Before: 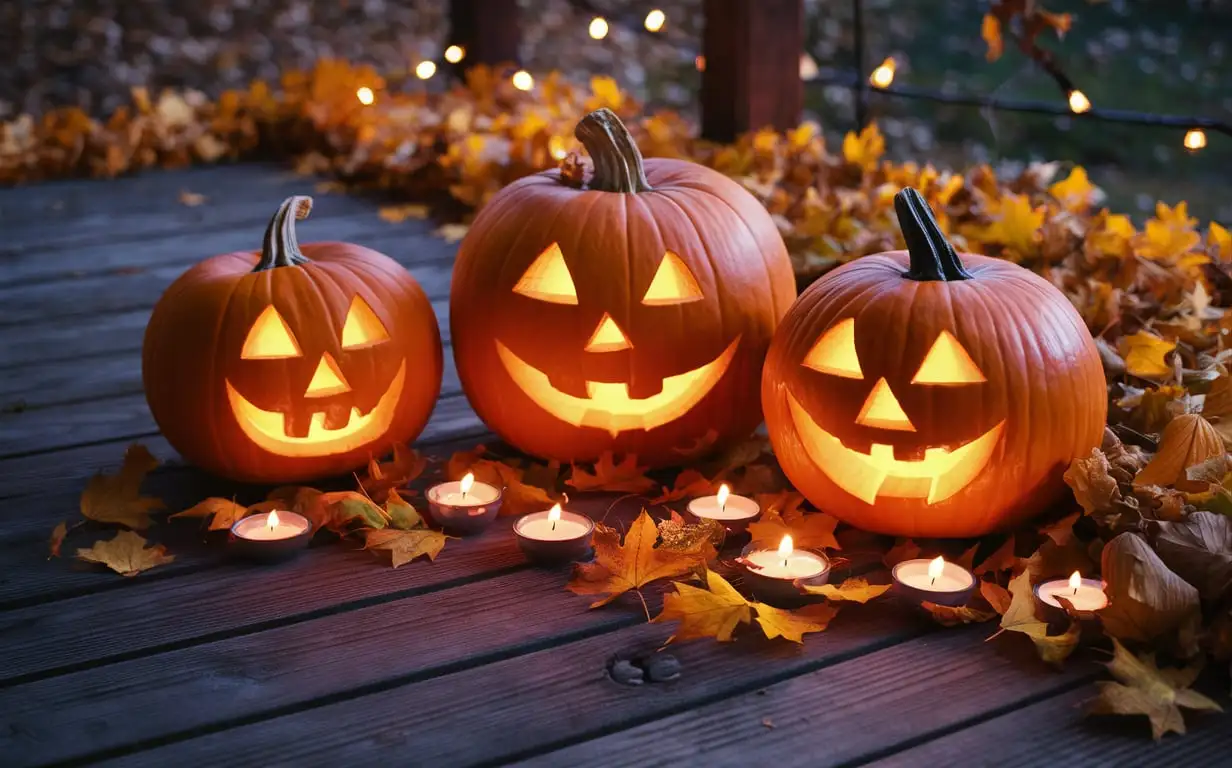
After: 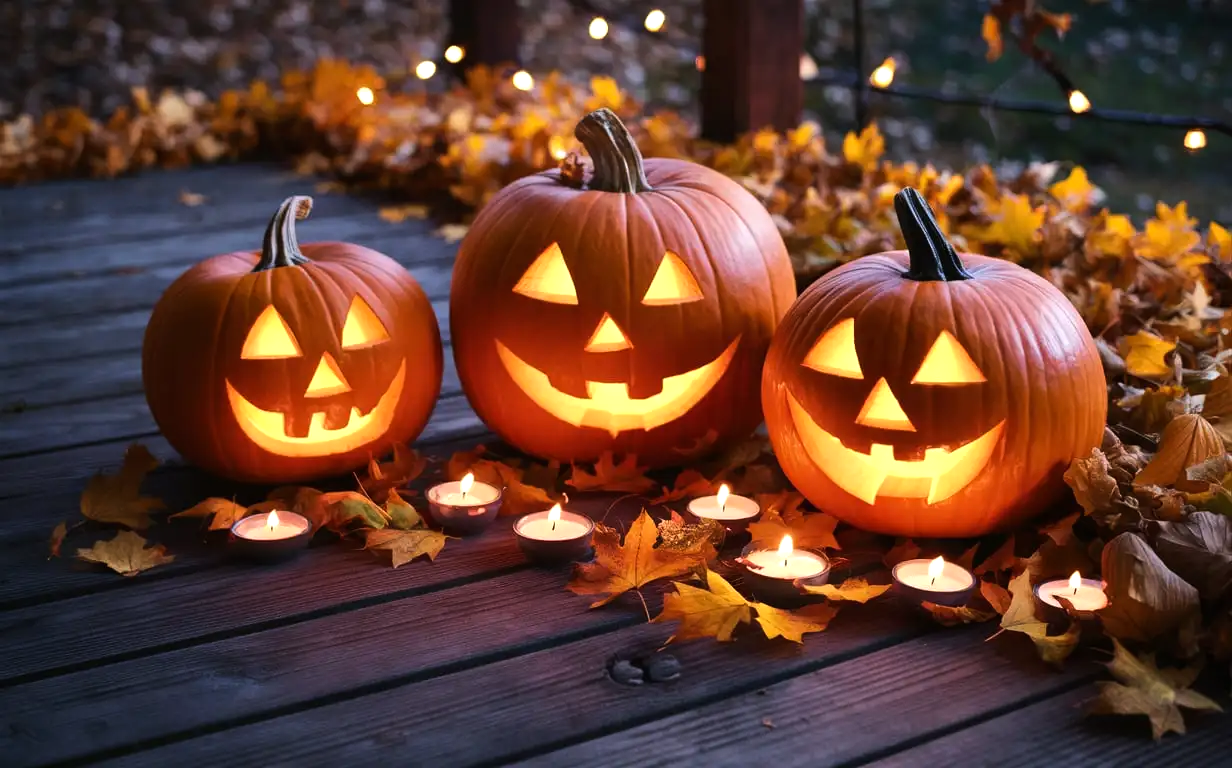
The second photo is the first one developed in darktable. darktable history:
white balance: red 1, blue 1
tone equalizer: -8 EV -0.417 EV, -7 EV -0.389 EV, -6 EV -0.333 EV, -5 EV -0.222 EV, -3 EV 0.222 EV, -2 EV 0.333 EV, -1 EV 0.389 EV, +0 EV 0.417 EV, edges refinement/feathering 500, mask exposure compensation -1.57 EV, preserve details no
